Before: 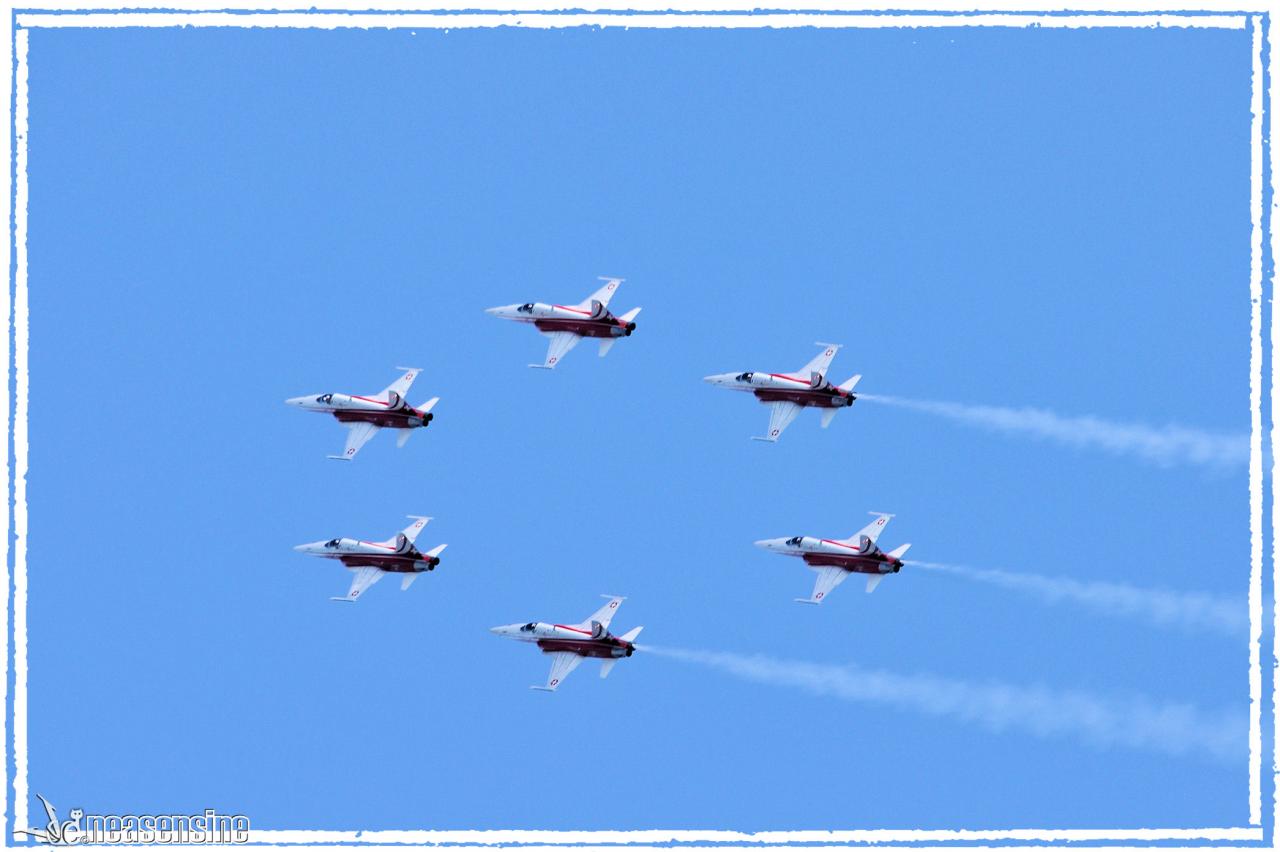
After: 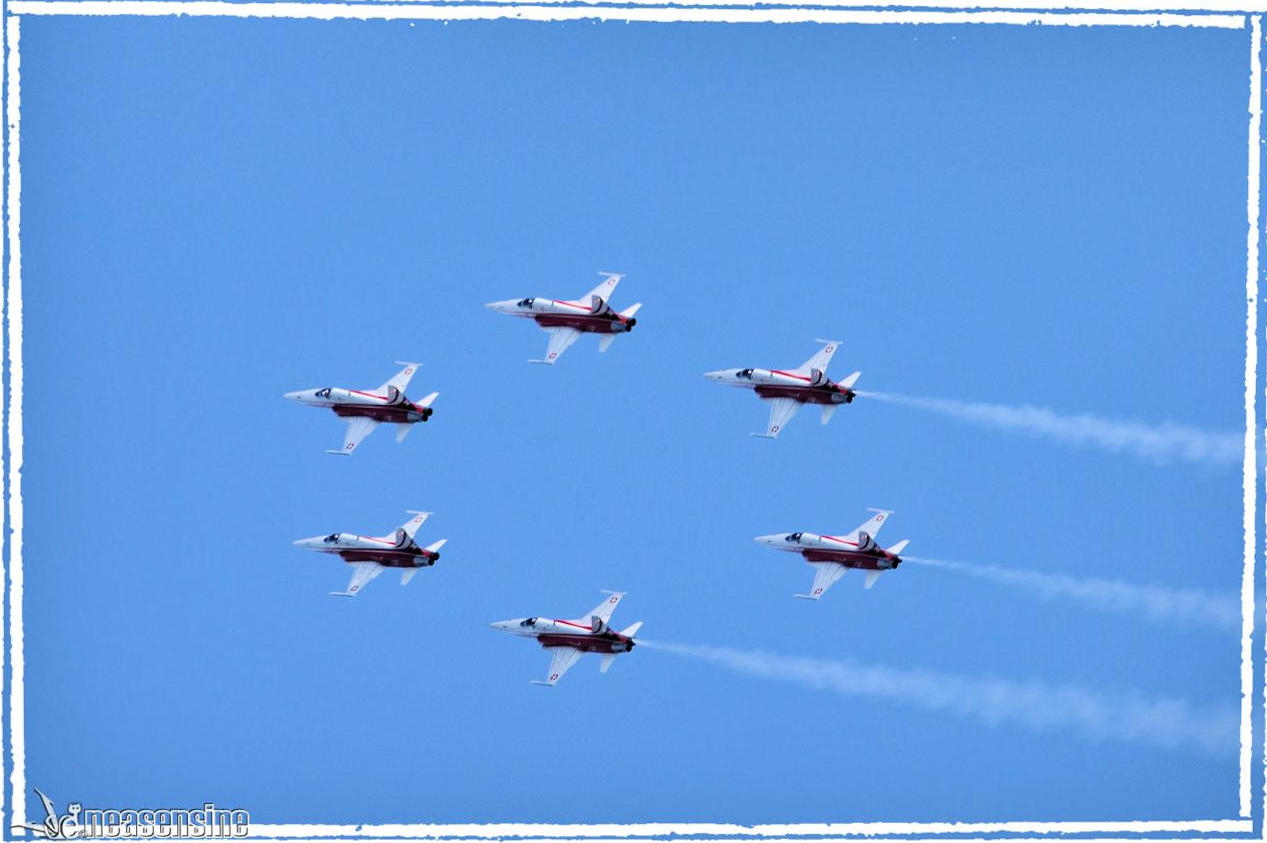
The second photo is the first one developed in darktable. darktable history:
shadows and highlights: shadows -88.03, highlights -35.45, shadows color adjustment 99.15%, highlights color adjustment 0%, soften with gaussian
rotate and perspective: rotation 0.174°, lens shift (vertical) 0.013, lens shift (horizontal) 0.019, shear 0.001, automatic cropping original format, crop left 0.007, crop right 0.991, crop top 0.016, crop bottom 0.997
